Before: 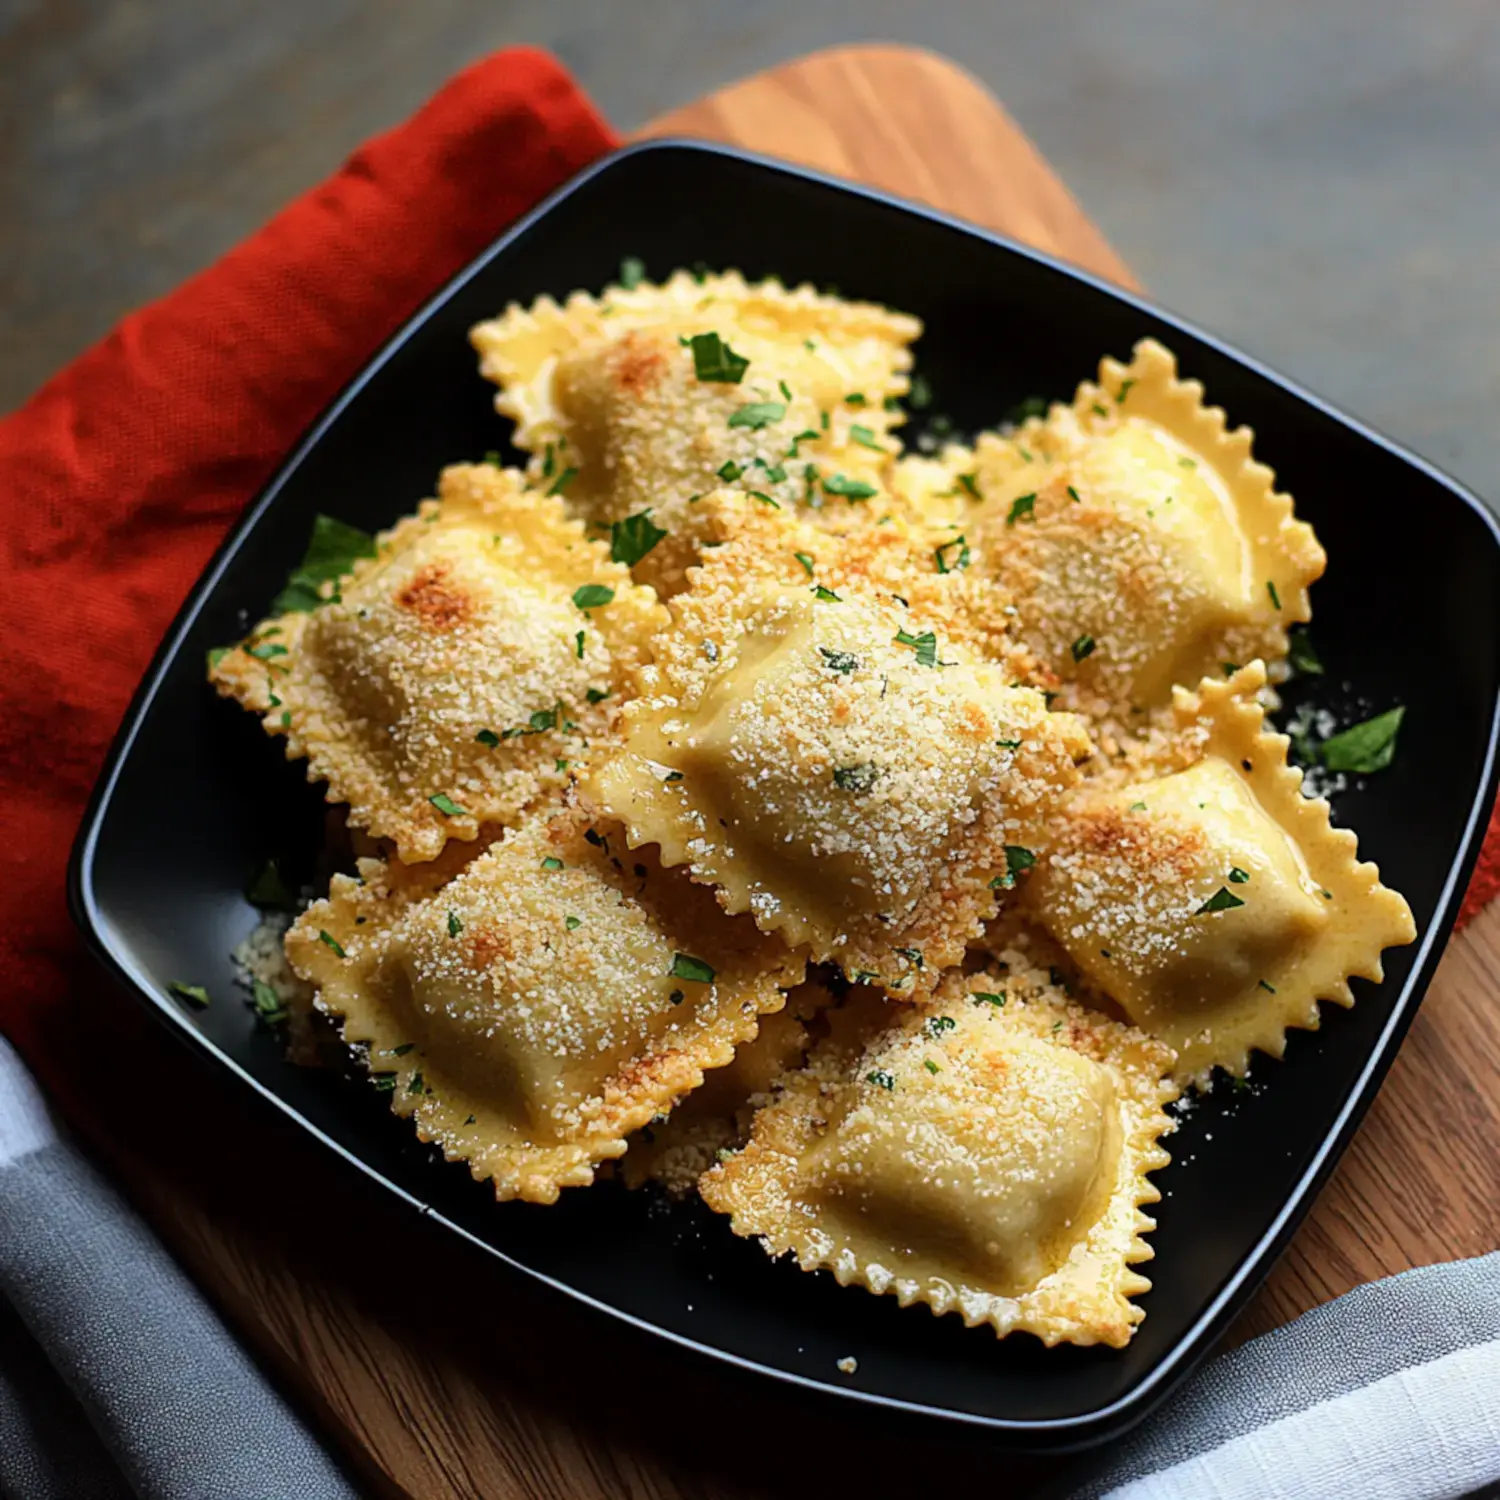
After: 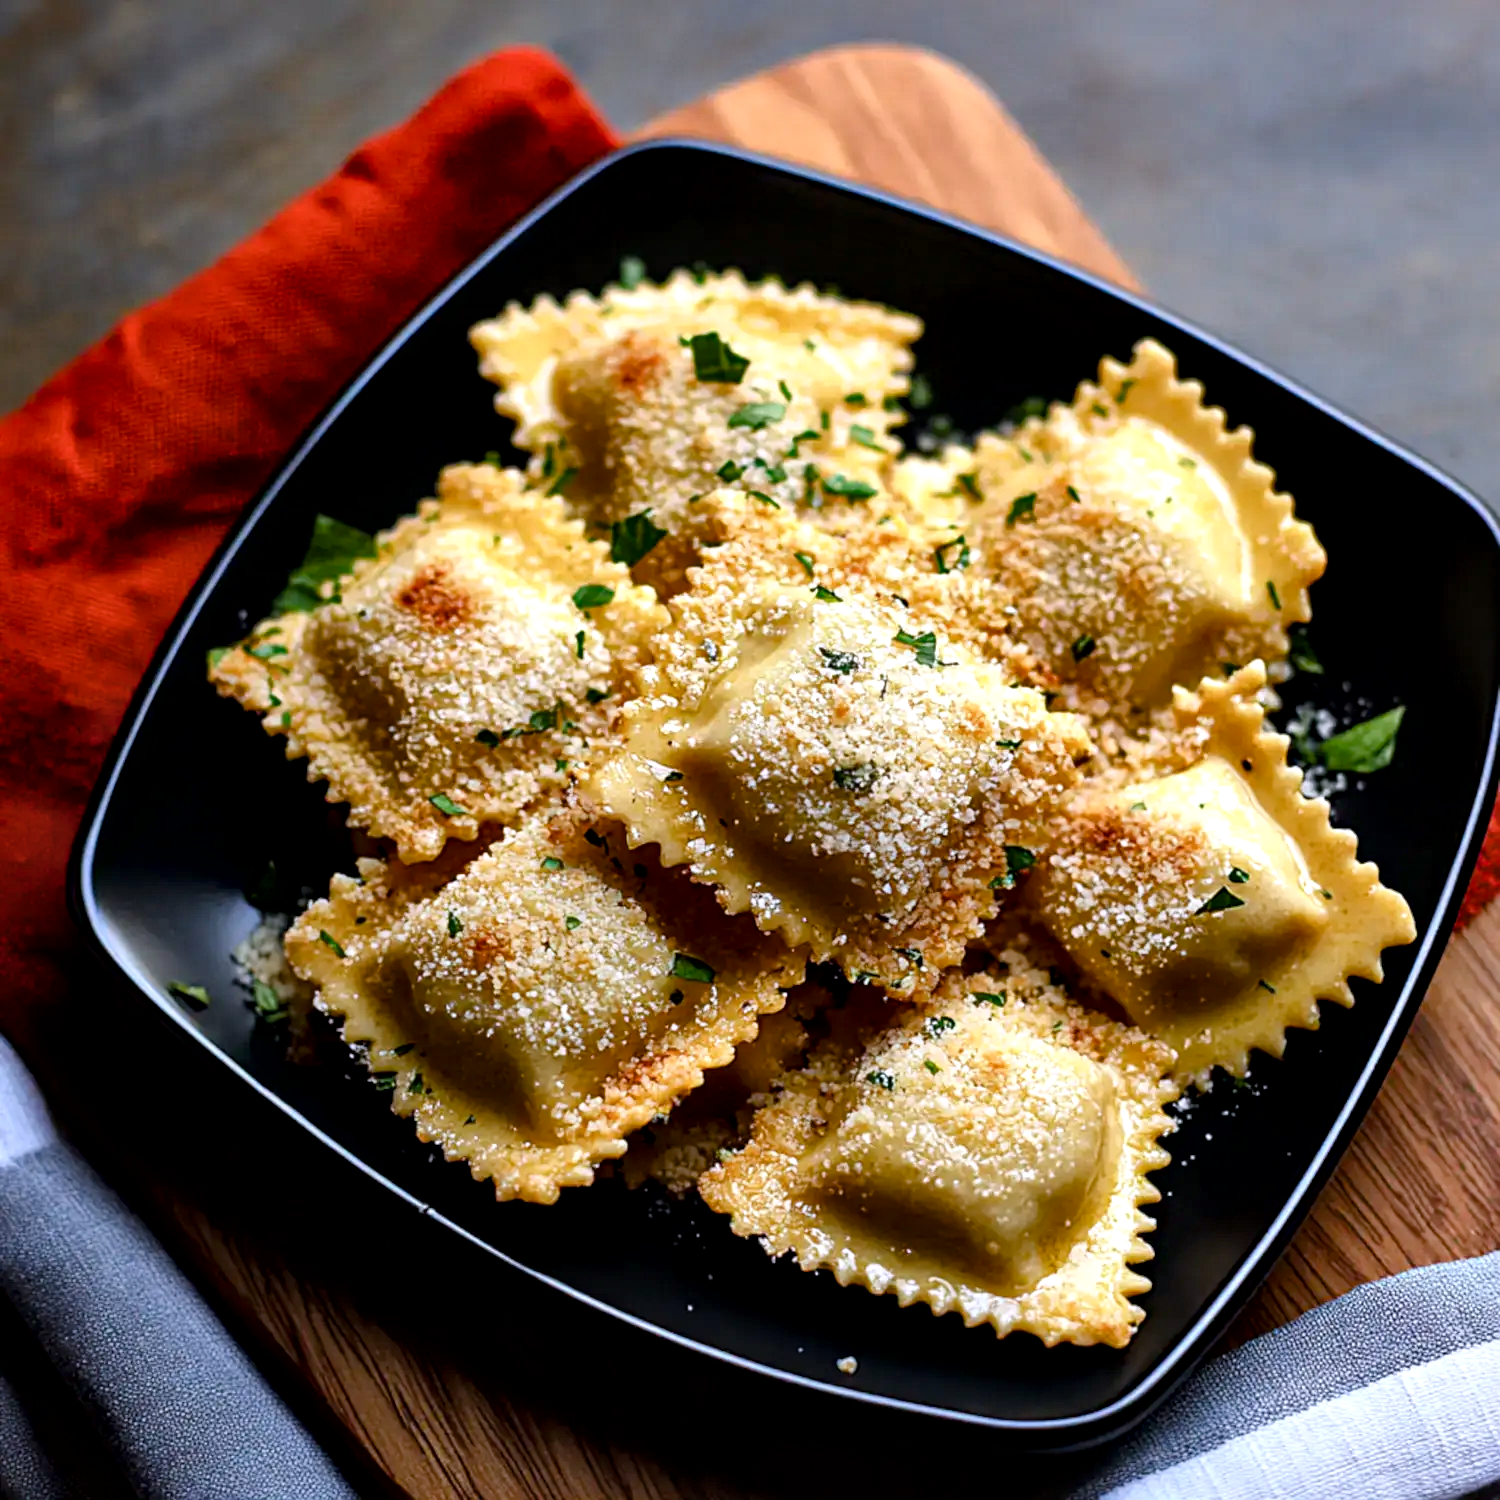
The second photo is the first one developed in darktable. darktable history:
color balance rgb: perceptual saturation grading › global saturation 20%, perceptual saturation grading › highlights -25%, perceptual saturation grading › shadows 25%
white balance: red 1.004, blue 1.096
contrast equalizer: octaves 7, y [[0.6 ×6], [0.55 ×6], [0 ×6], [0 ×6], [0 ×6]], mix 0.35
local contrast: mode bilateral grid, contrast 25, coarseness 60, detail 151%, midtone range 0.2
